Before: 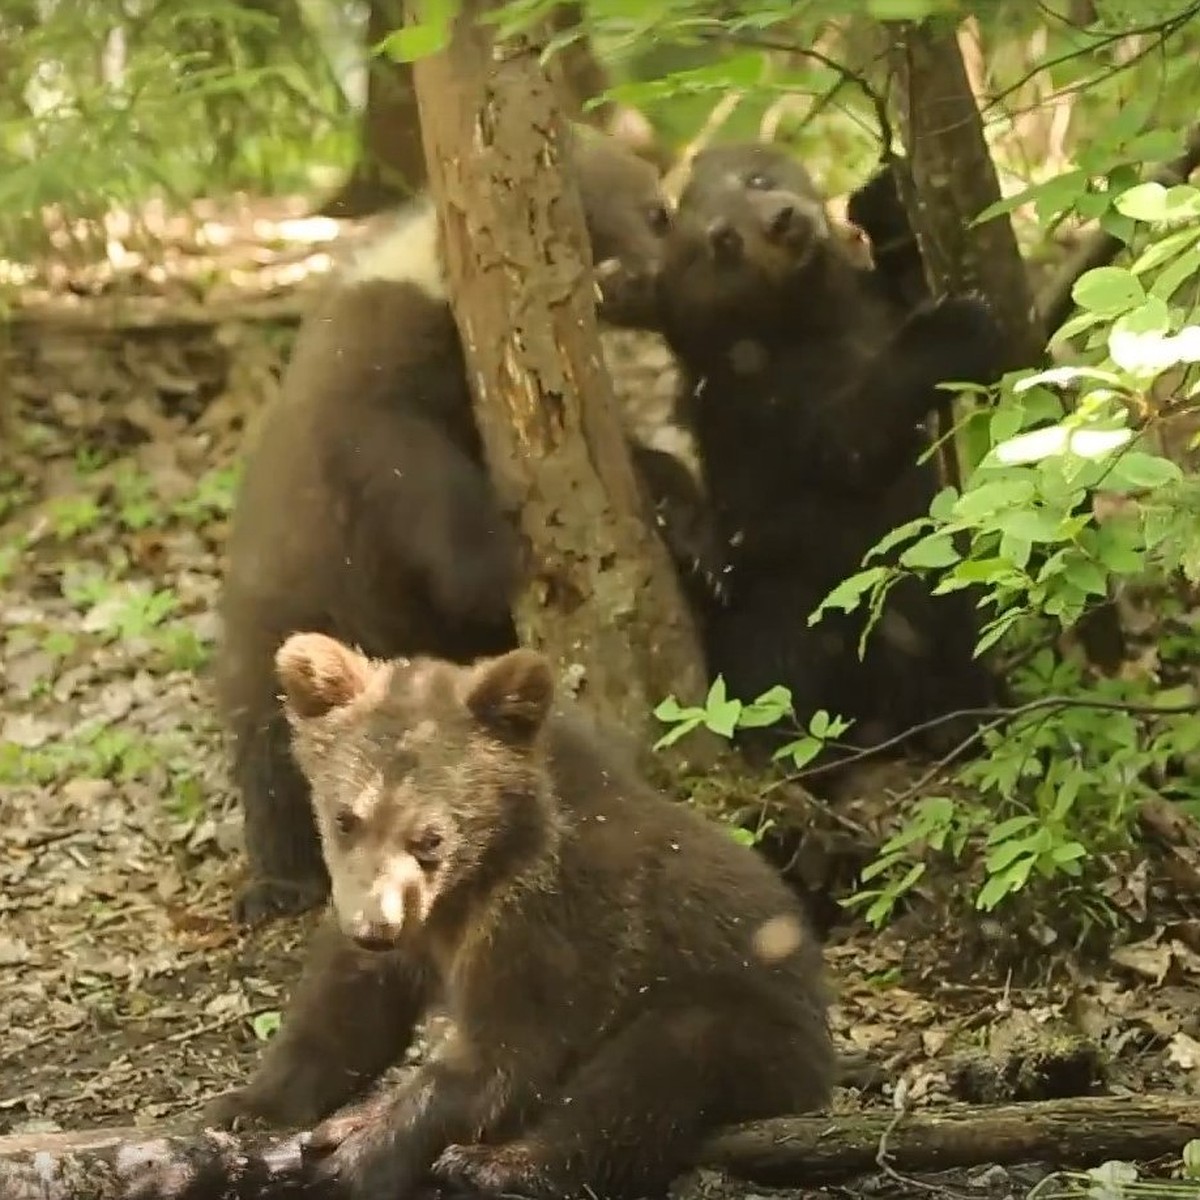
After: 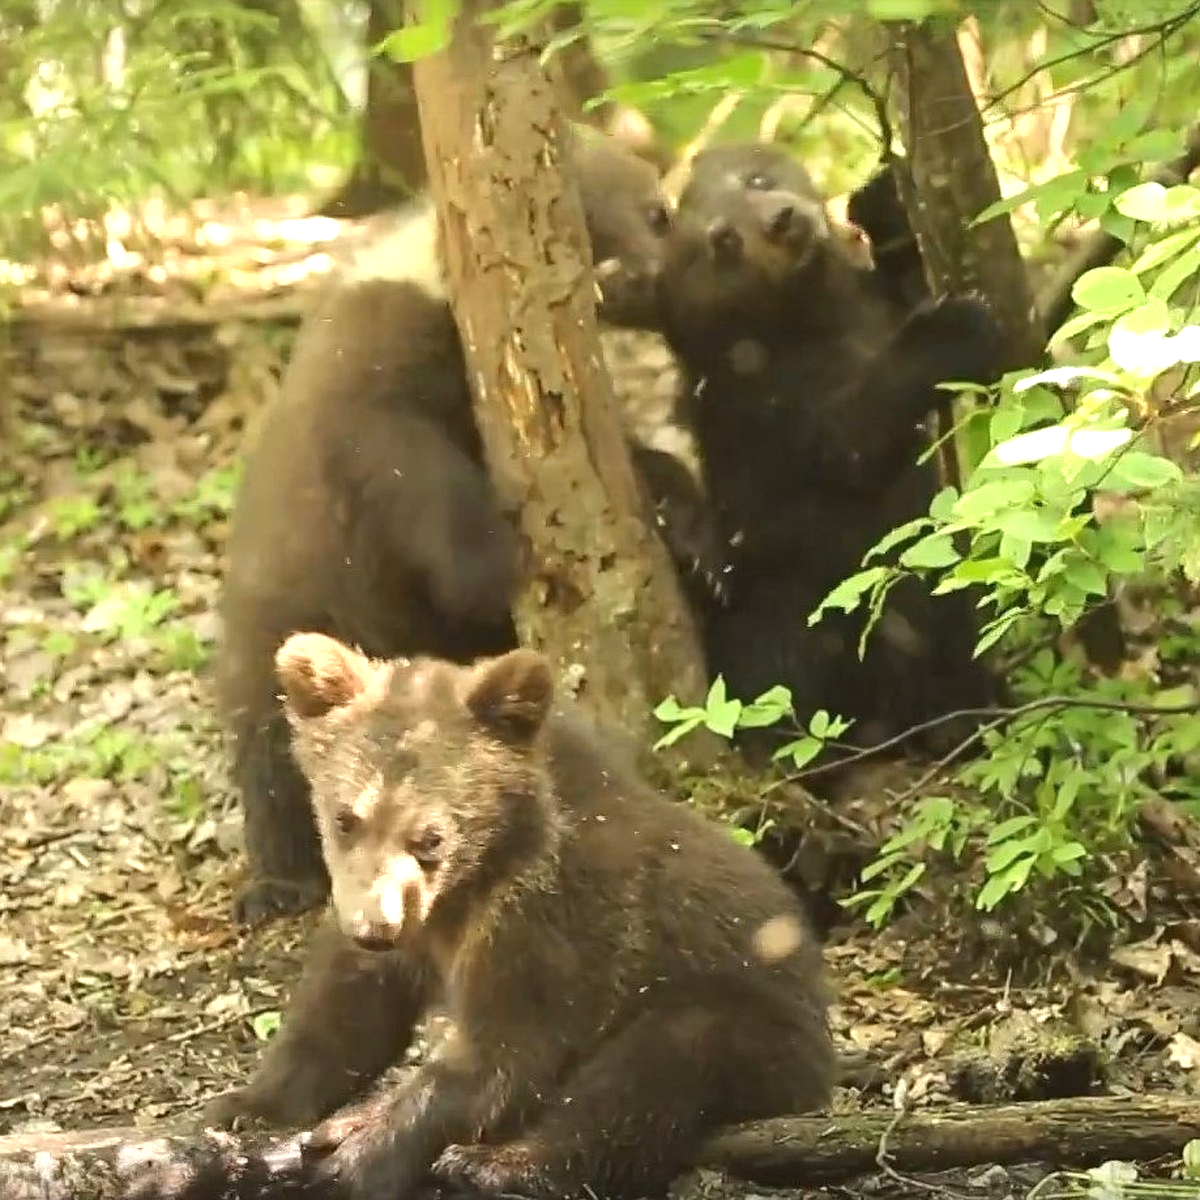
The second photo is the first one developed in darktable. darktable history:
exposure: black level correction 0, exposure 0.701 EV, compensate highlight preservation false
